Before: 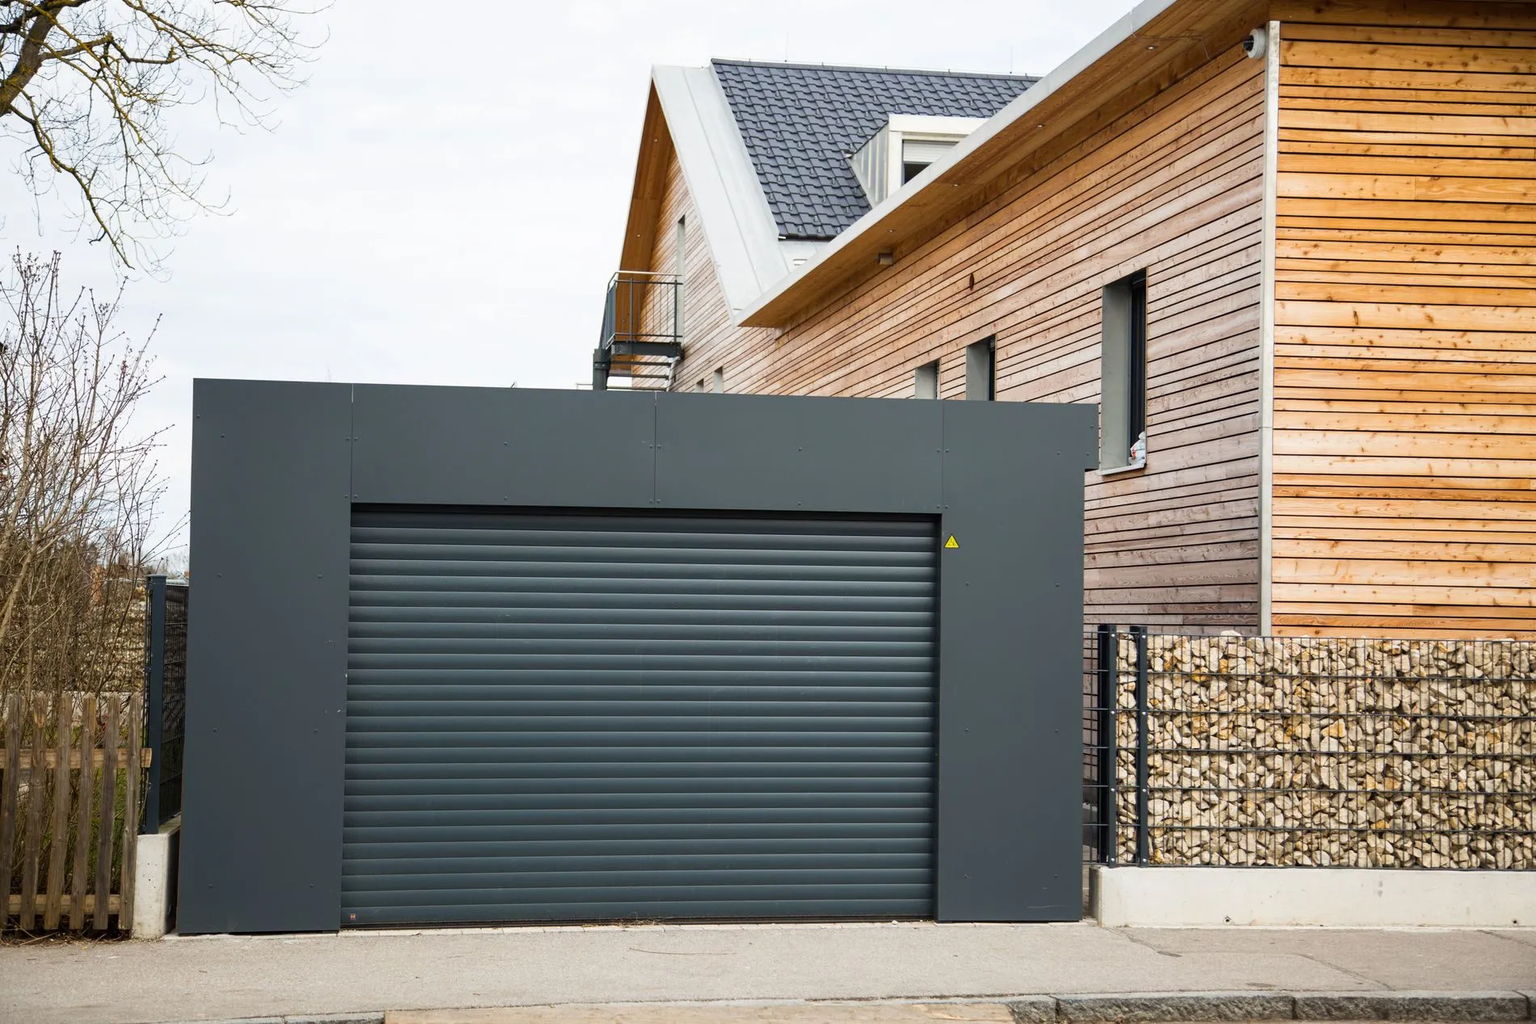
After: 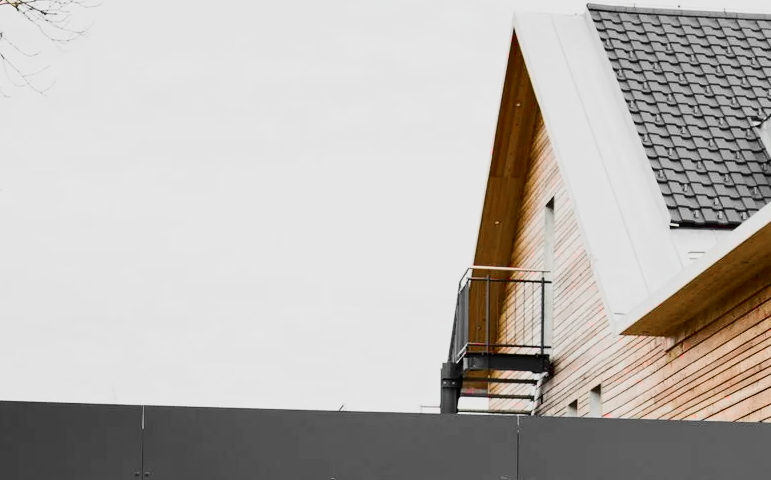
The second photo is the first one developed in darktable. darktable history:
contrast brightness saturation: contrast 0.26, brightness 0.02, saturation 0.87
color zones: curves: ch1 [(0, 0.831) (0.08, 0.771) (0.157, 0.268) (0.241, 0.207) (0.562, -0.005) (0.714, -0.013) (0.876, 0.01) (1, 0.831)]
color balance rgb: perceptual saturation grading › global saturation 25%, global vibrance 20%
crop: left 15.452%, top 5.459%, right 43.956%, bottom 56.62%
filmic rgb: black relative exposure -7.65 EV, white relative exposure 4.56 EV, hardness 3.61
